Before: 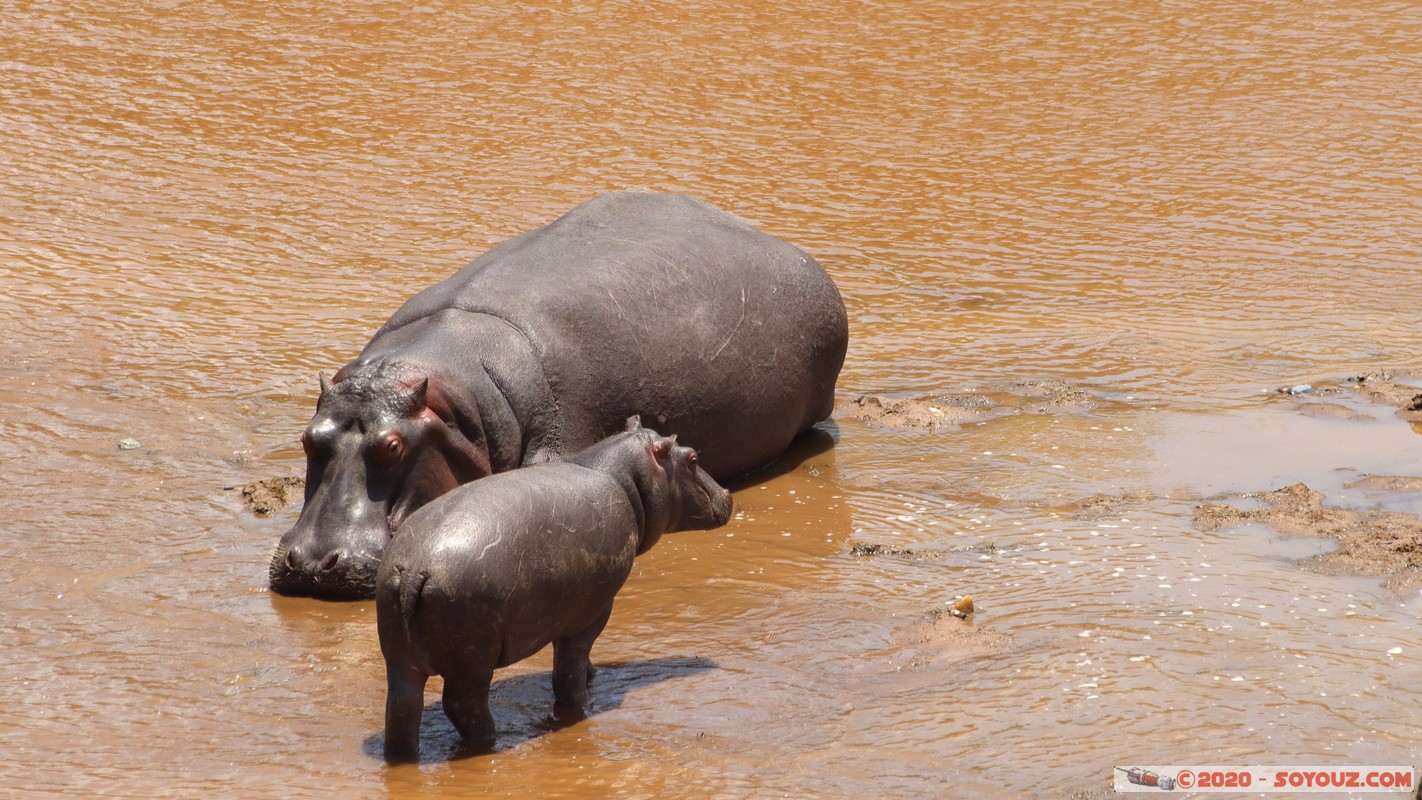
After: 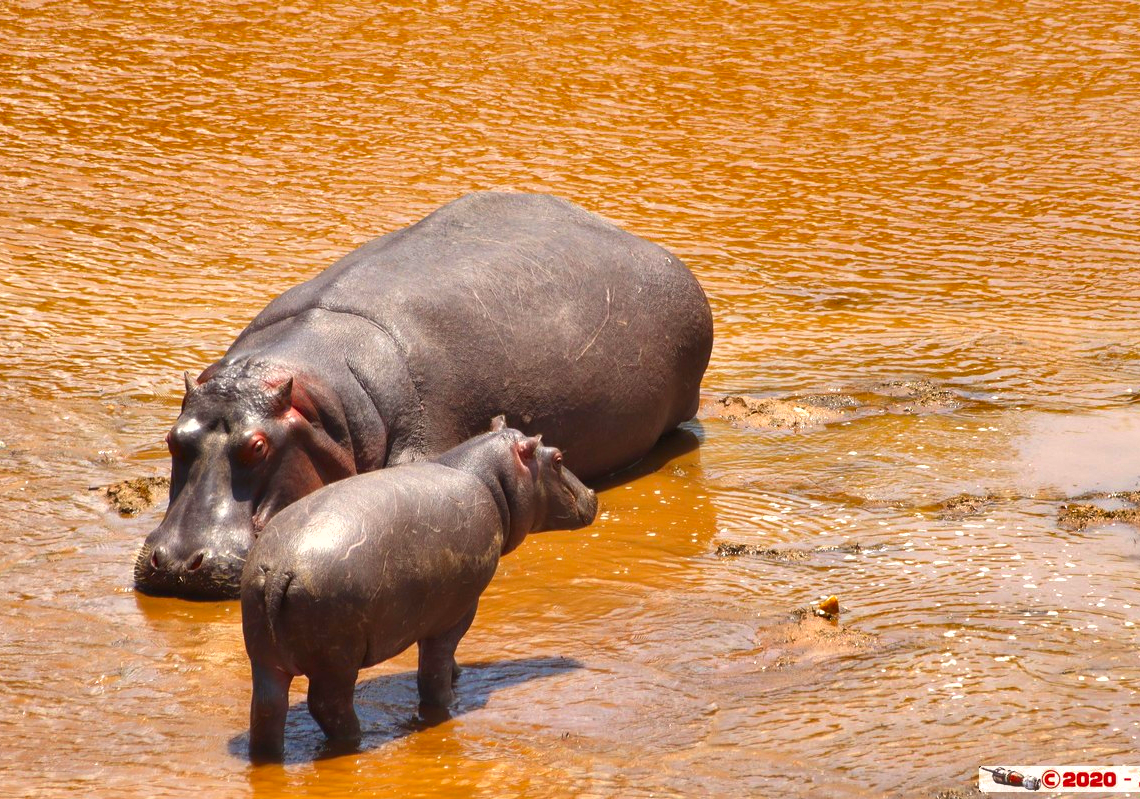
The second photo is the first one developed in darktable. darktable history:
contrast brightness saturation: saturation 0.485
shadows and highlights: radius 118.57, shadows 41.6, highlights -61.52, soften with gaussian
crop and rotate: left 9.554%, right 10.242%
exposure: exposure 0.504 EV, compensate highlight preservation false
